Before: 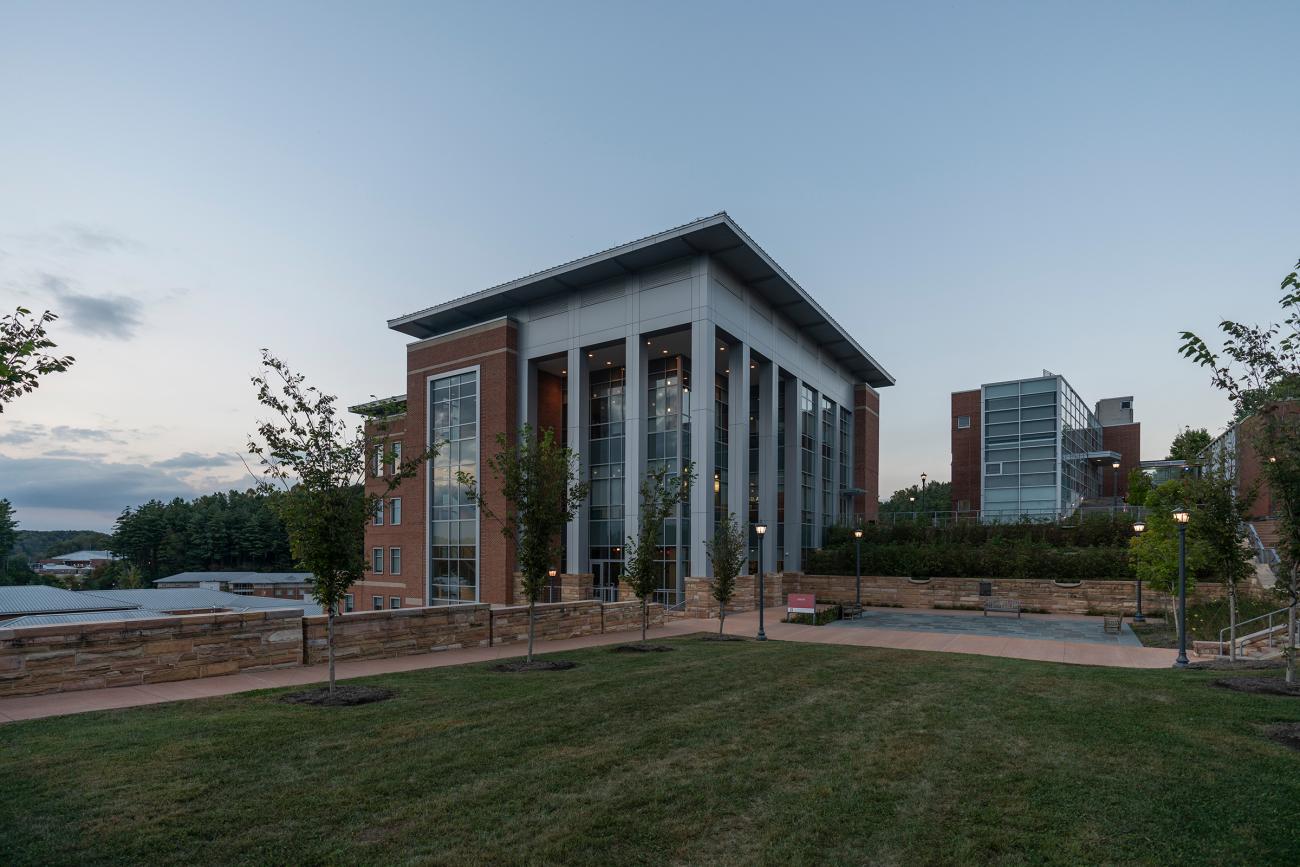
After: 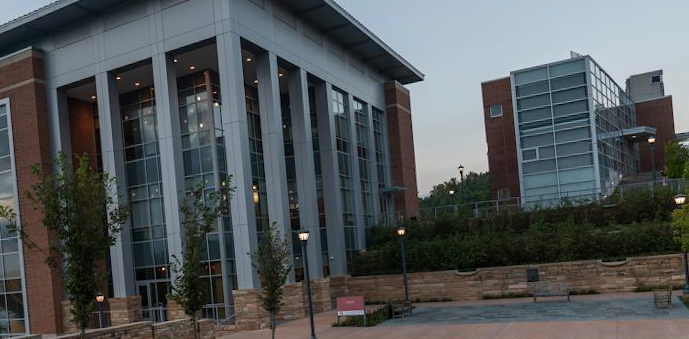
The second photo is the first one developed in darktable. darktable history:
crop: left 36.607%, top 34.735%, right 13.146%, bottom 30.611%
rotate and perspective: rotation -5.2°, automatic cropping off
tone equalizer: on, module defaults
